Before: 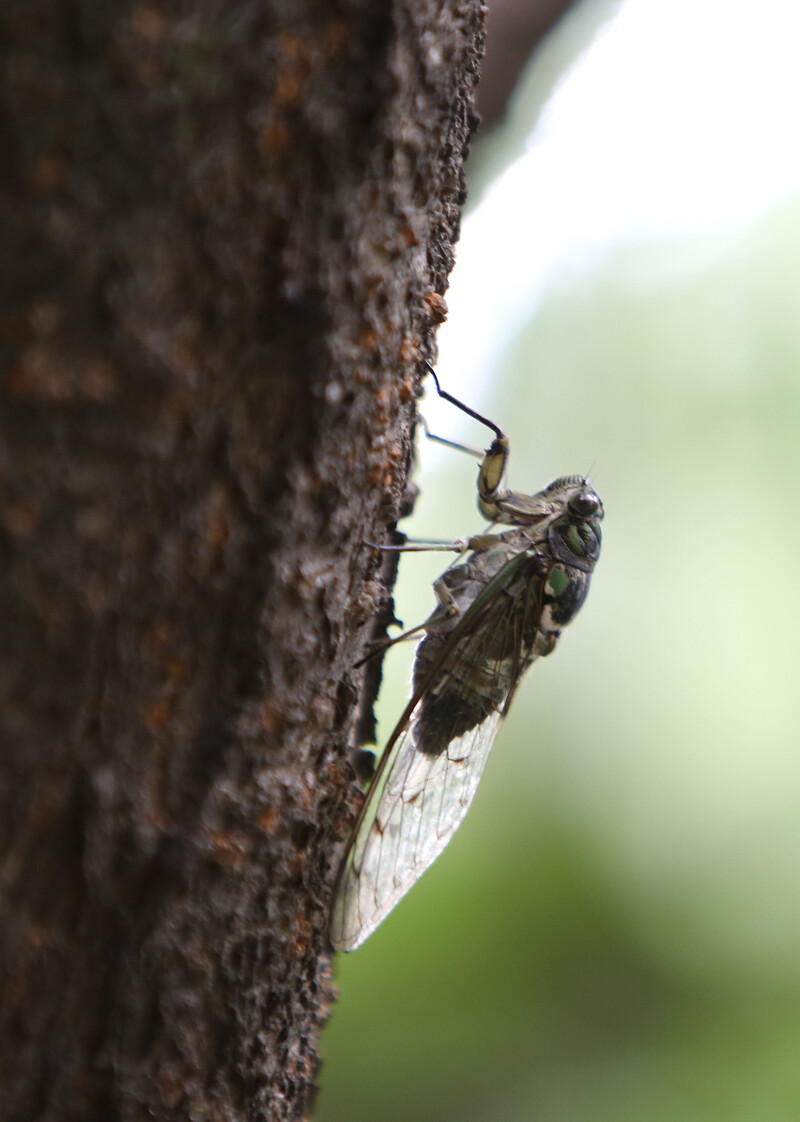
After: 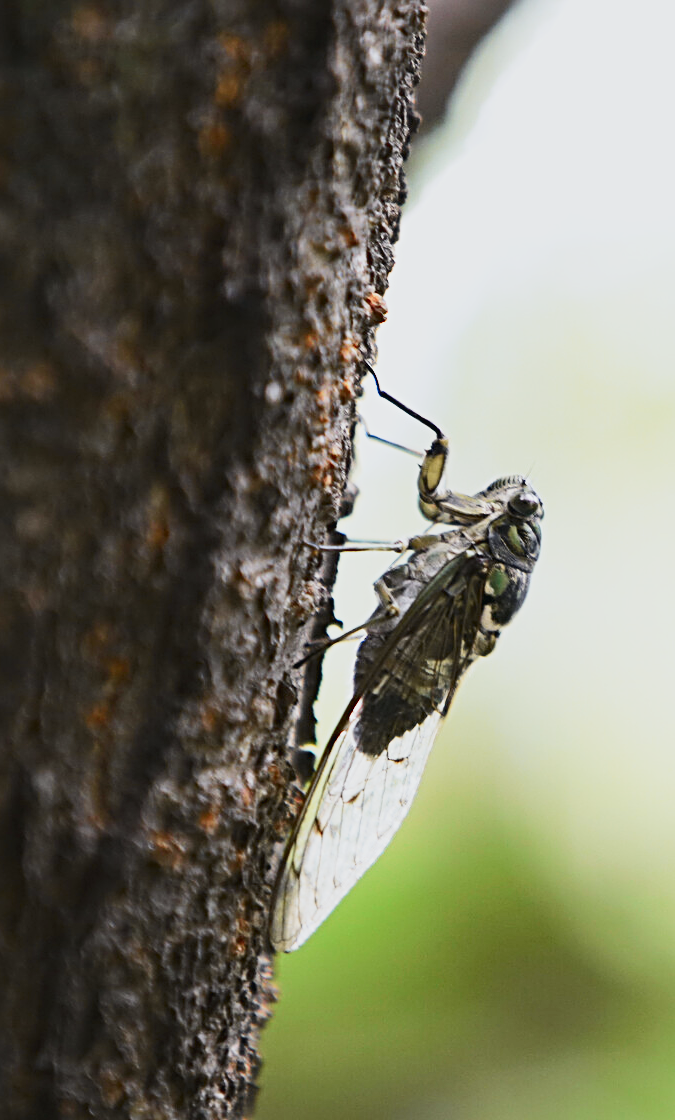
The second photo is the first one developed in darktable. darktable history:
sharpen: radius 4
tone curve: curves: ch0 [(0, 0.02) (0.063, 0.058) (0.262, 0.243) (0.447, 0.468) (0.544, 0.596) (0.805, 0.823) (1, 0.952)]; ch1 [(0, 0) (0.339, 0.31) (0.417, 0.401) (0.452, 0.455) (0.482, 0.483) (0.502, 0.499) (0.517, 0.506) (0.55, 0.542) (0.588, 0.604) (0.729, 0.782) (1, 1)]; ch2 [(0, 0) (0.346, 0.34) (0.431, 0.45) (0.485, 0.487) (0.5, 0.496) (0.527, 0.526) (0.56, 0.574) (0.613, 0.642) (0.679, 0.703) (1, 1)], color space Lab, independent channels, preserve colors none
crop: left 7.598%, right 7.873%
base curve: curves: ch0 [(0, 0) (0.088, 0.125) (0.176, 0.251) (0.354, 0.501) (0.613, 0.749) (1, 0.877)], preserve colors none
